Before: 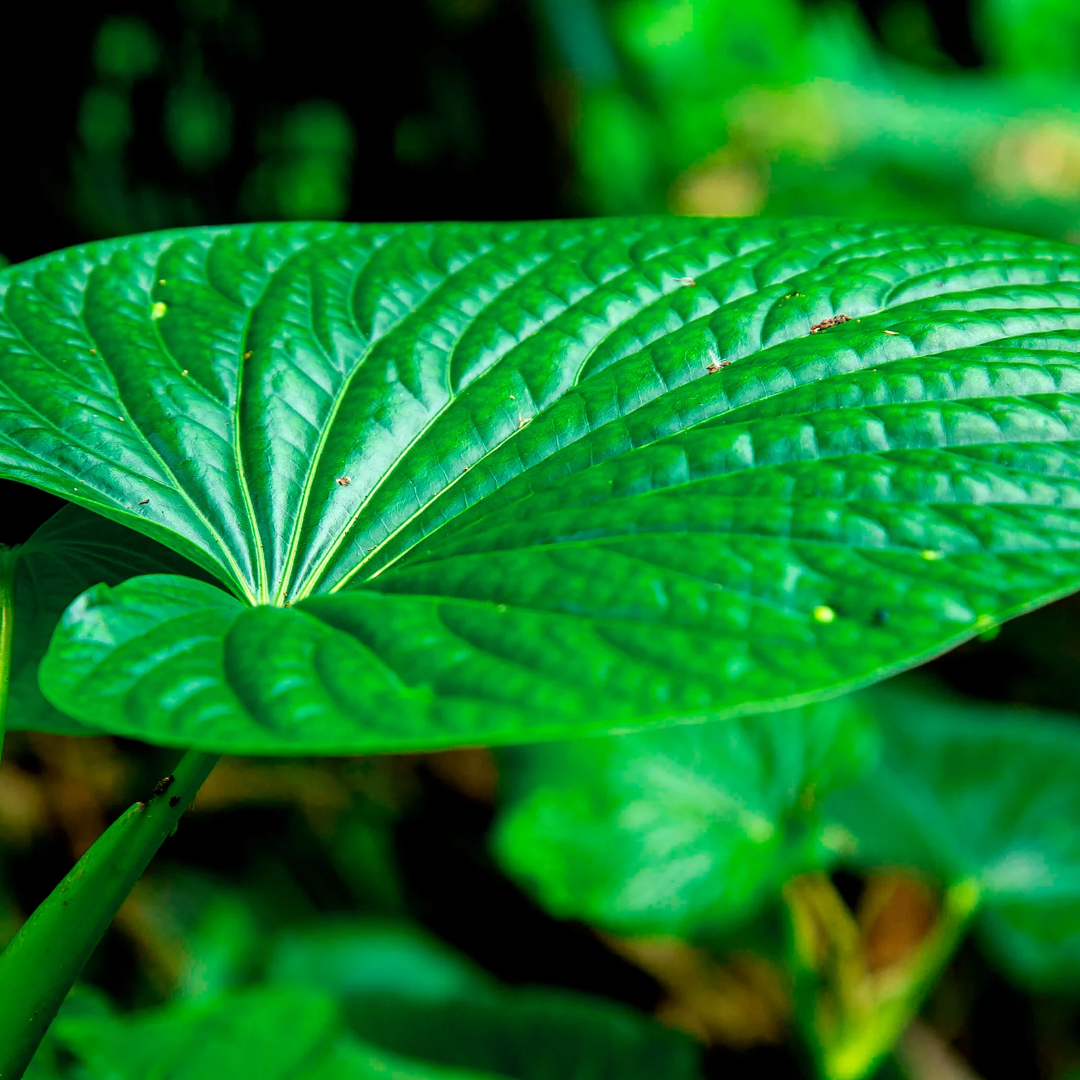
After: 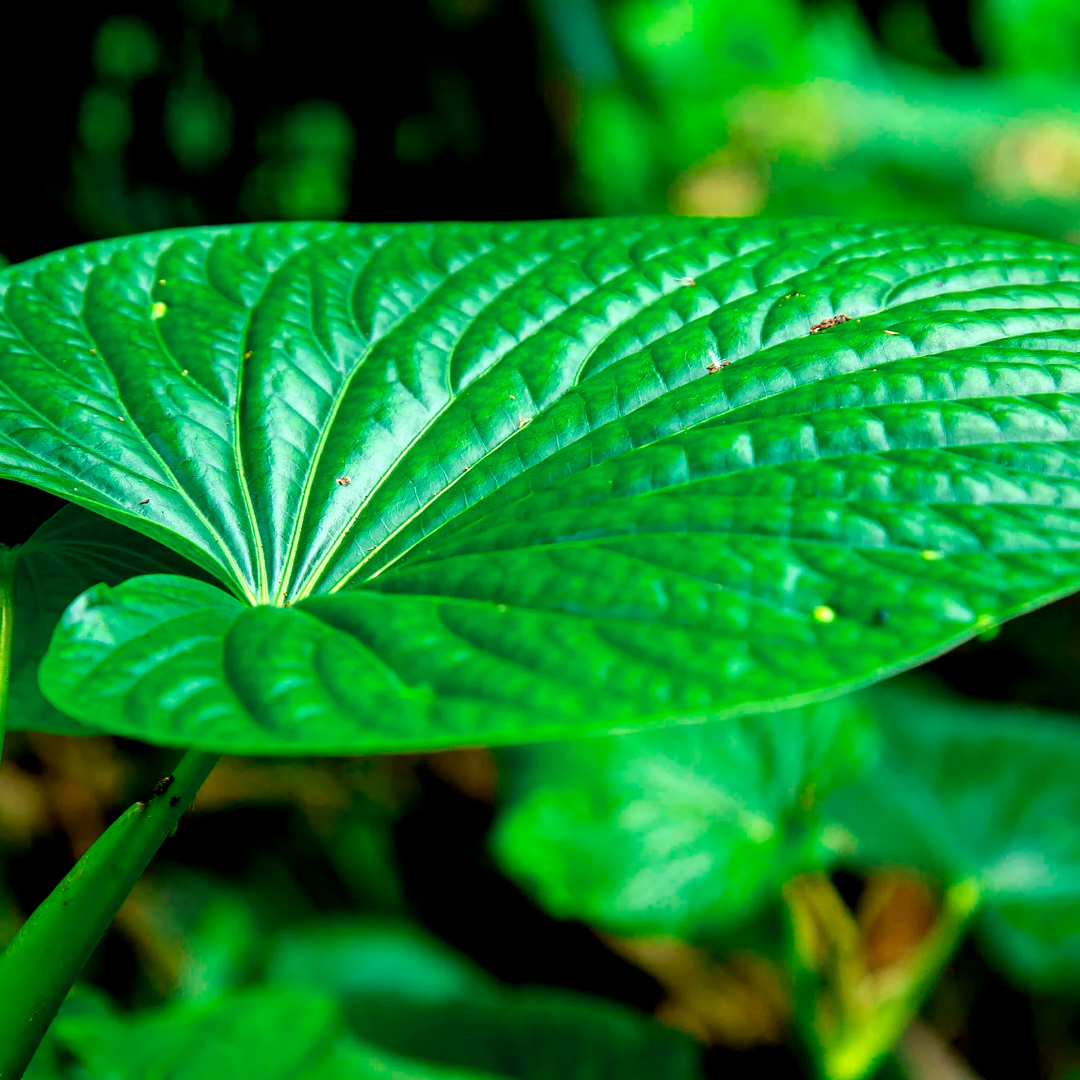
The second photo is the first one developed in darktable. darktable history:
exposure: black level correction 0.001, exposure 0.194 EV, compensate highlight preservation false
